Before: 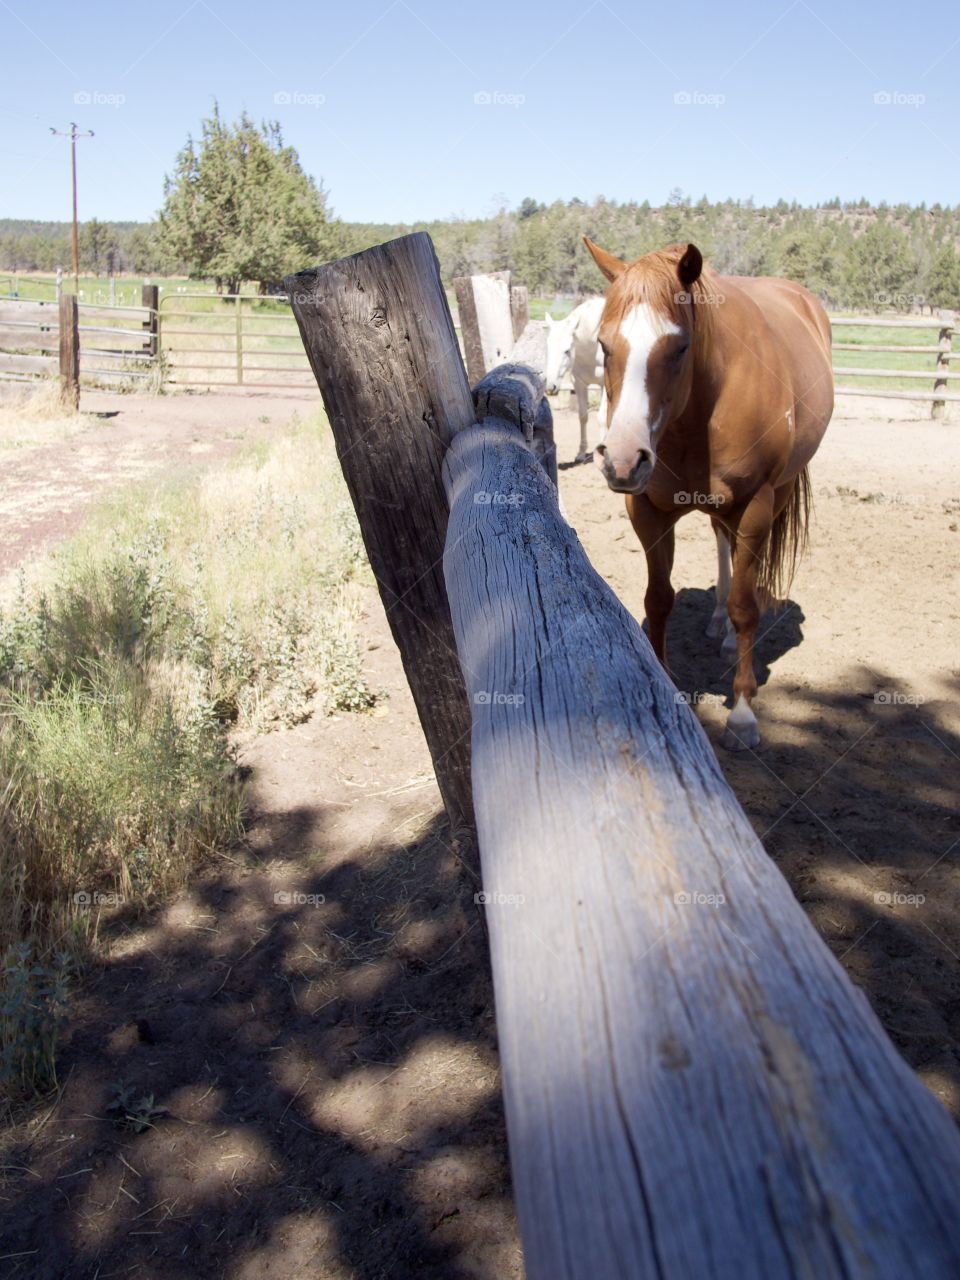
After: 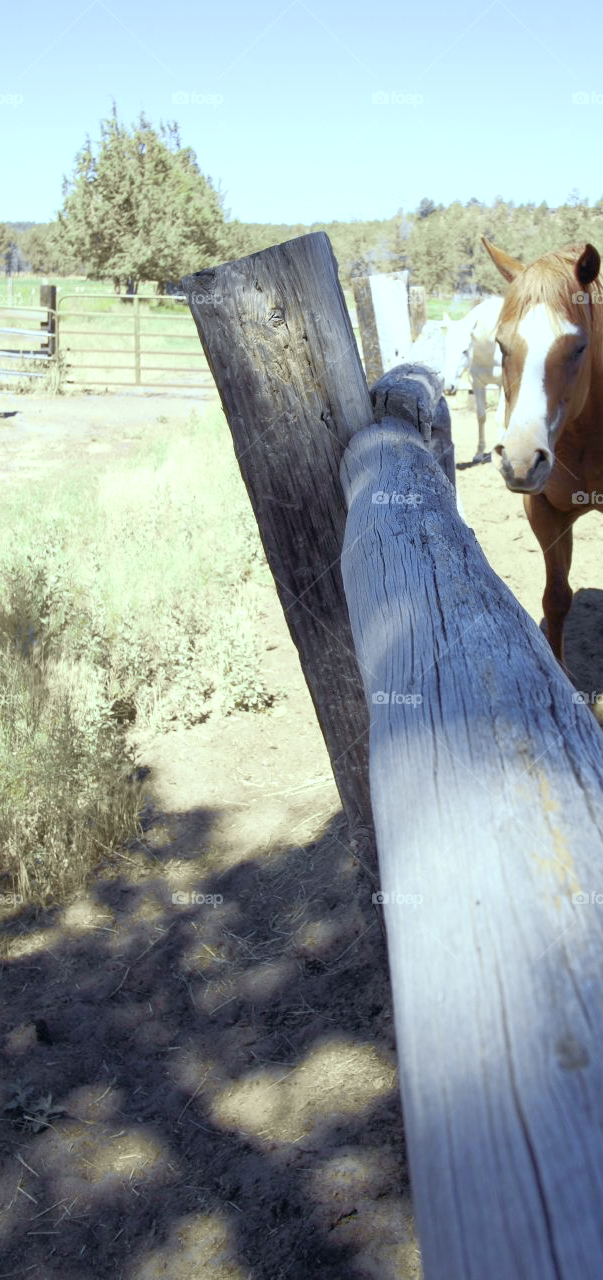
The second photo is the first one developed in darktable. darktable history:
tone curve: curves: ch0 [(0, 0) (0.15, 0.17) (0.452, 0.437) (0.611, 0.588) (0.751, 0.749) (1, 1)]; ch1 [(0, 0) (0.325, 0.327) (0.412, 0.45) (0.453, 0.484) (0.5, 0.501) (0.541, 0.55) (0.617, 0.612) (0.695, 0.697) (1, 1)]; ch2 [(0, 0) (0.386, 0.397) (0.452, 0.459) (0.505, 0.498) (0.524, 0.547) (0.574, 0.566) (0.633, 0.641) (1, 1)], color space Lab, independent channels, preserve colors none
color balance: mode lift, gamma, gain (sRGB), lift [0.997, 0.979, 1.021, 1.011], gamma [1, 1.084, 0.916, 0.998], gain [1, 0.87, 1.13, 1.101], contrast 4.55%, contrast fulcrum 38.24%, output saturation 104.09%
white balance: red 1, blue 1
crop: left 10.644%, right 26.528%
contrast brightness saturation: brightness 0.13
